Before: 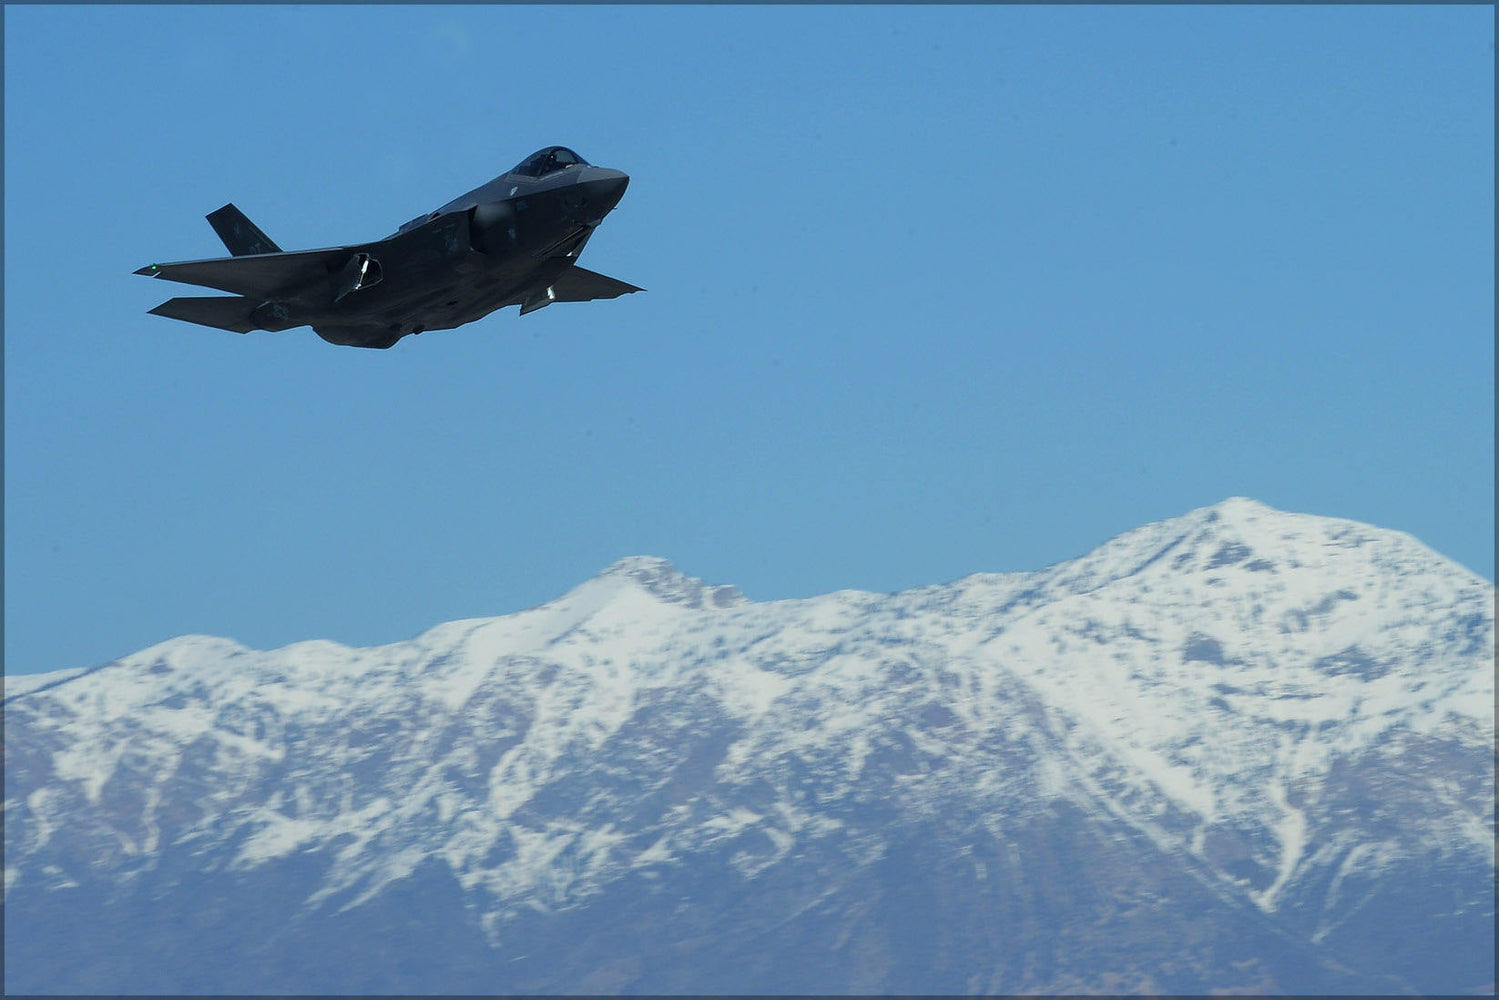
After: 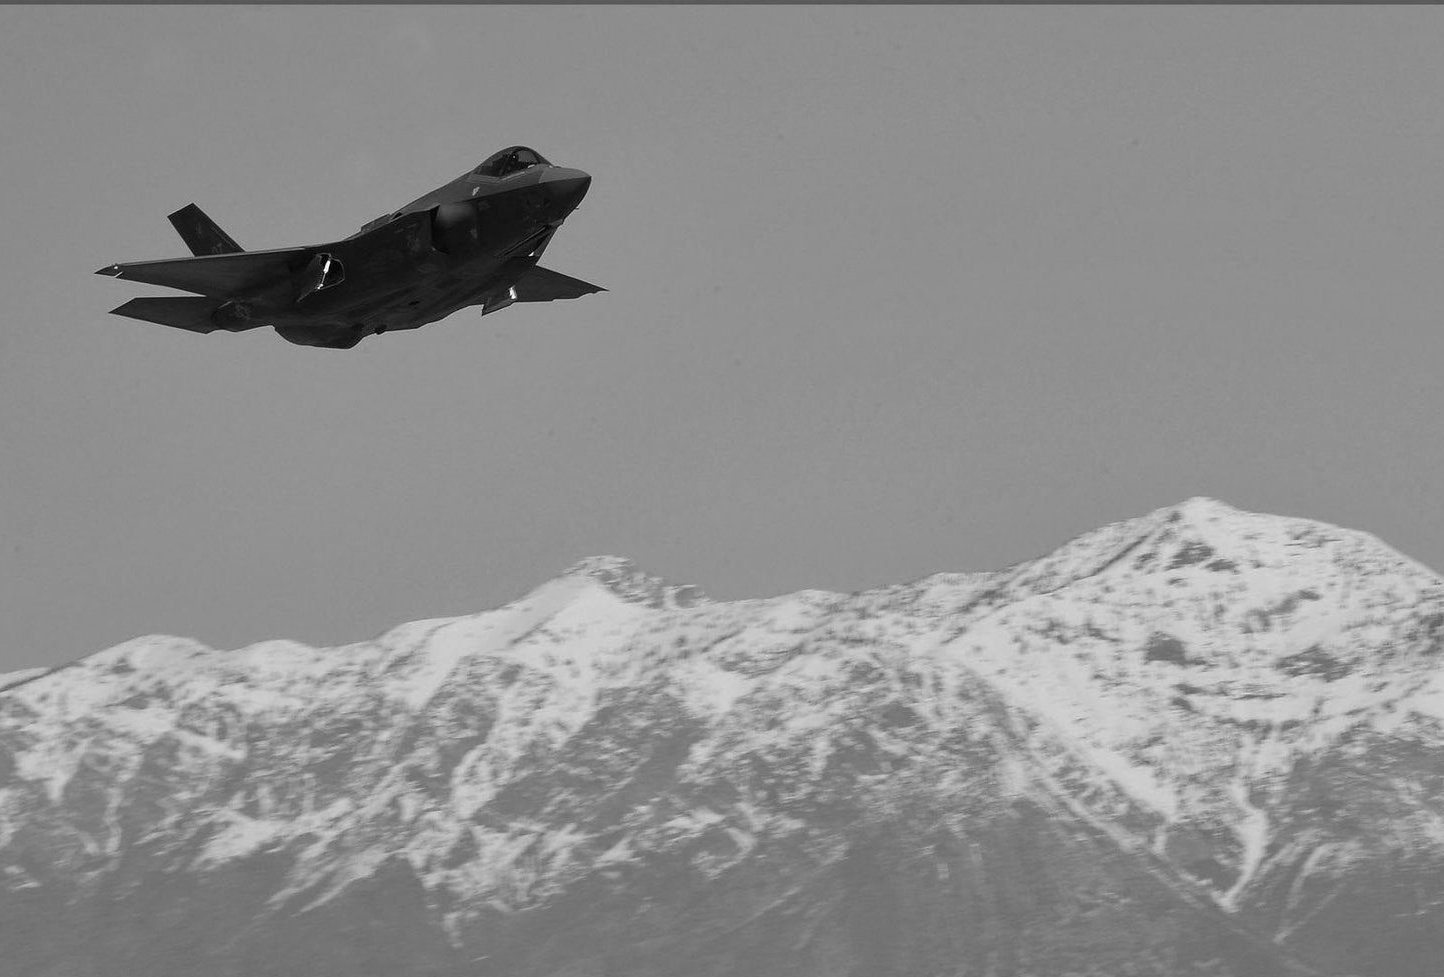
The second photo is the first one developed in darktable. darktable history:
crop and rotate: left 2.536%, right 1.107%, bottom 2.246%
monochrome: size 1
shadows and highlights: white point adjustment 1, soften with gaussian
